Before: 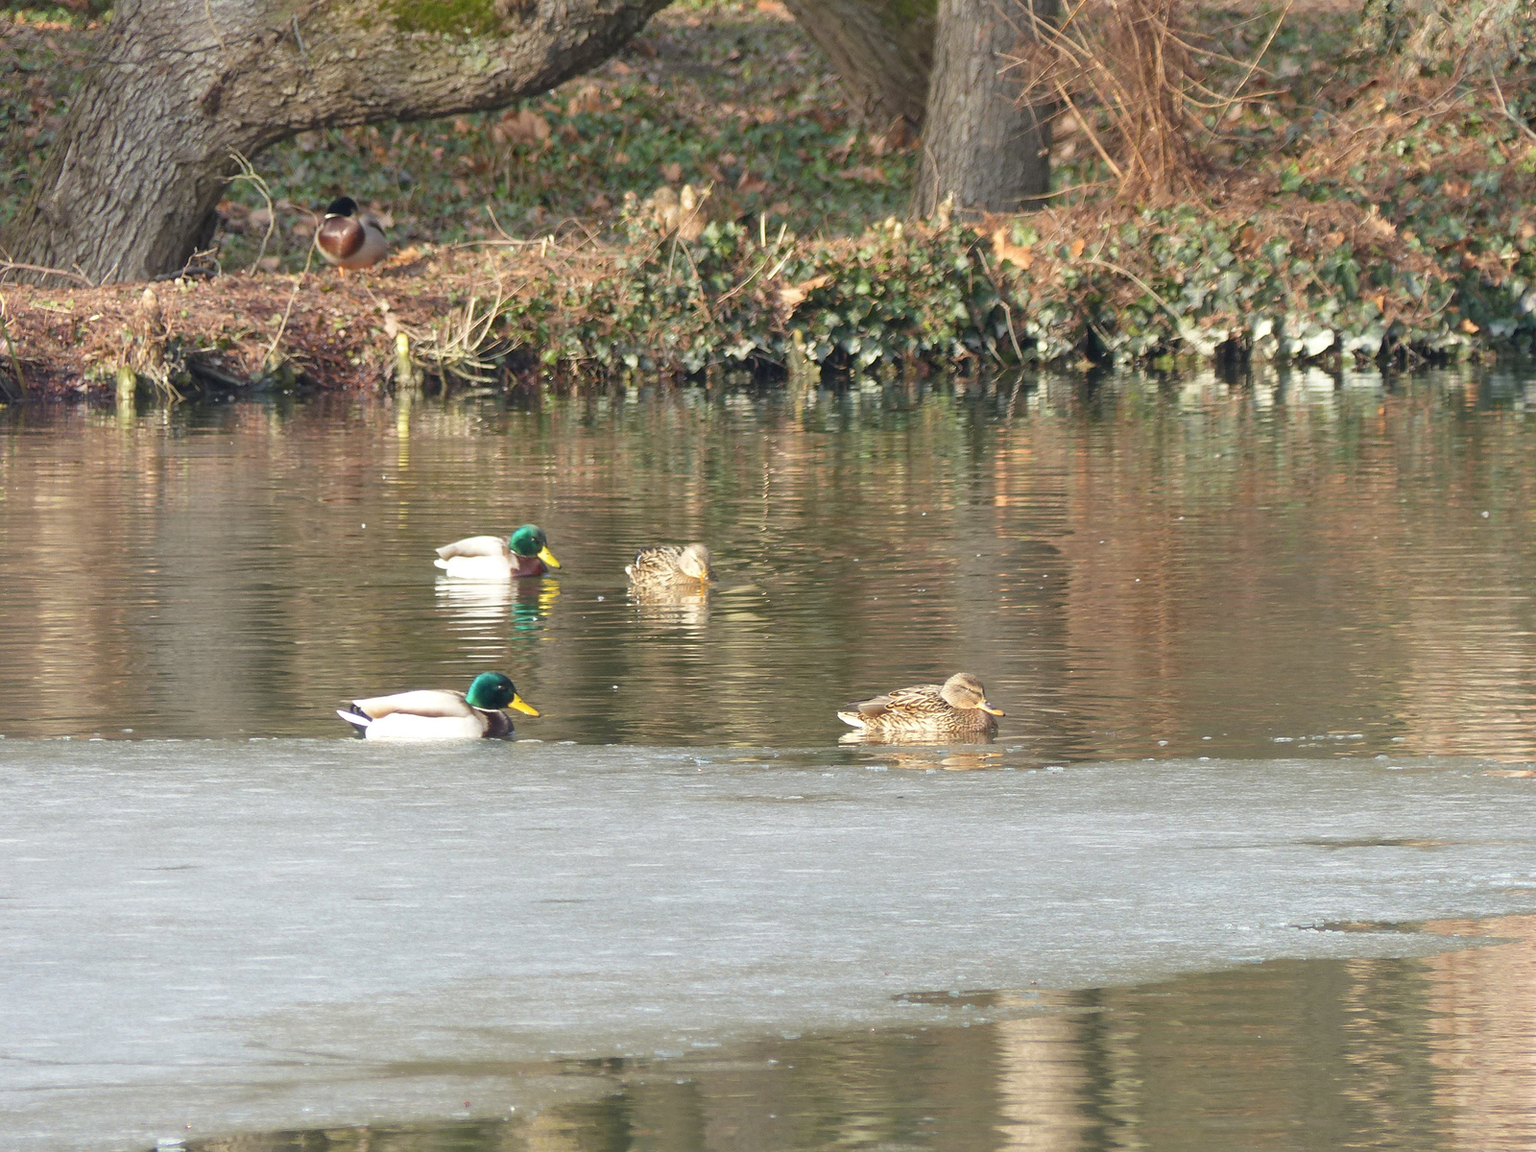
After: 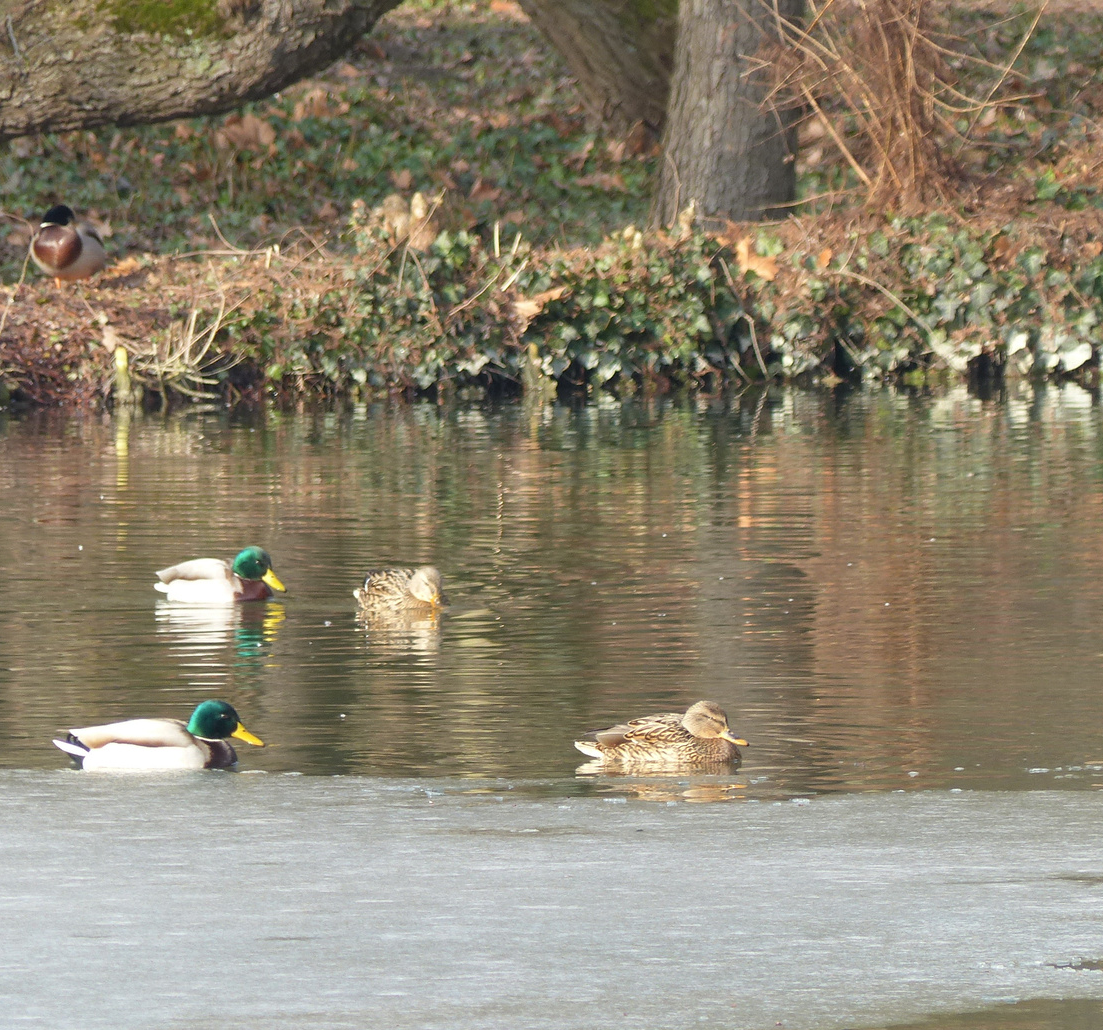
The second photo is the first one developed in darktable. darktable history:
crop: left 18.656%, right 12.348%, bottom 14.138%
